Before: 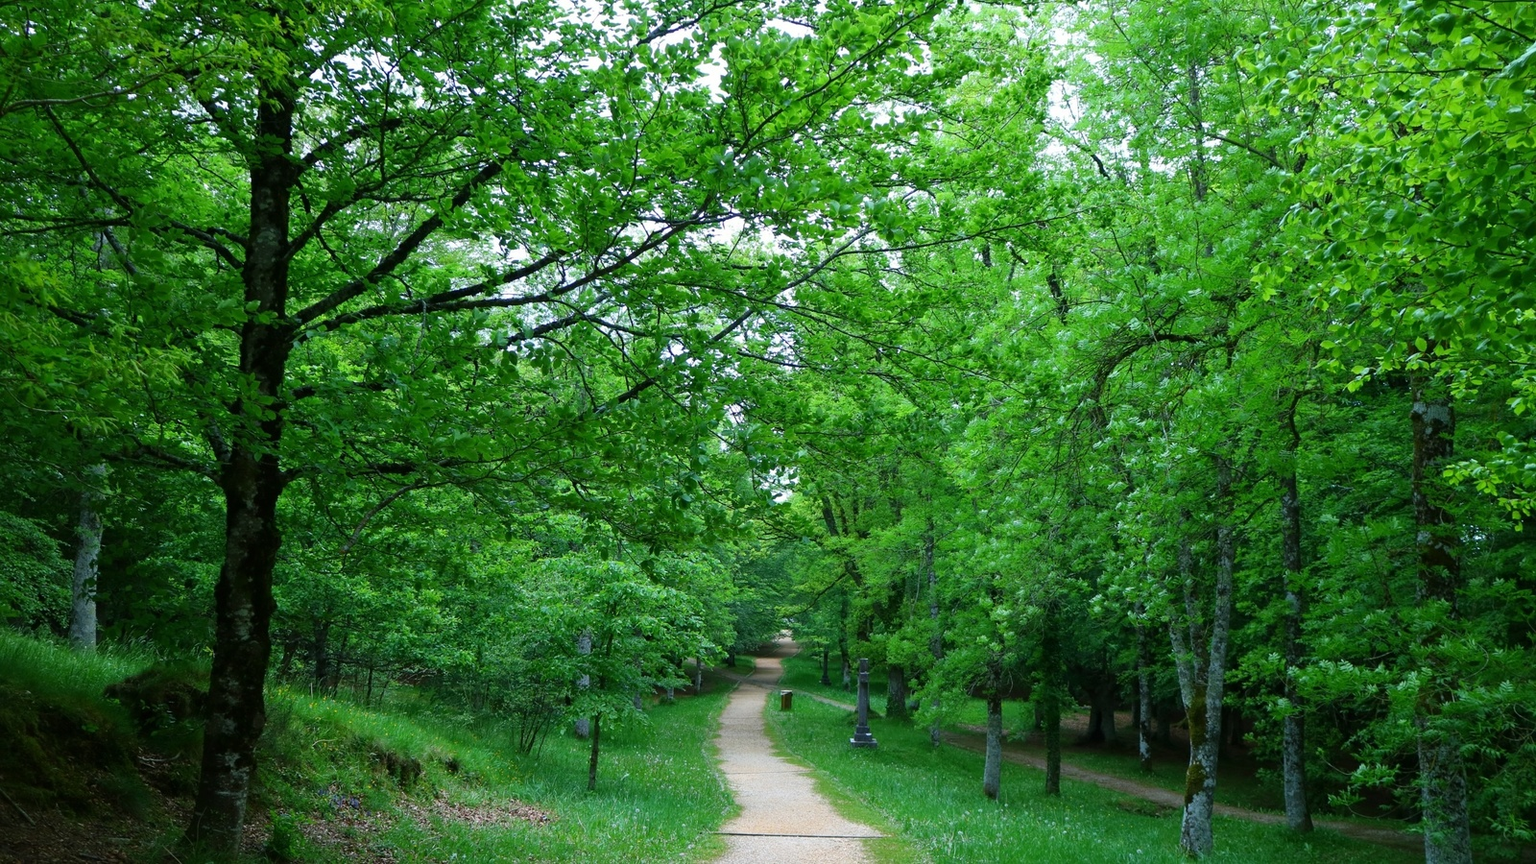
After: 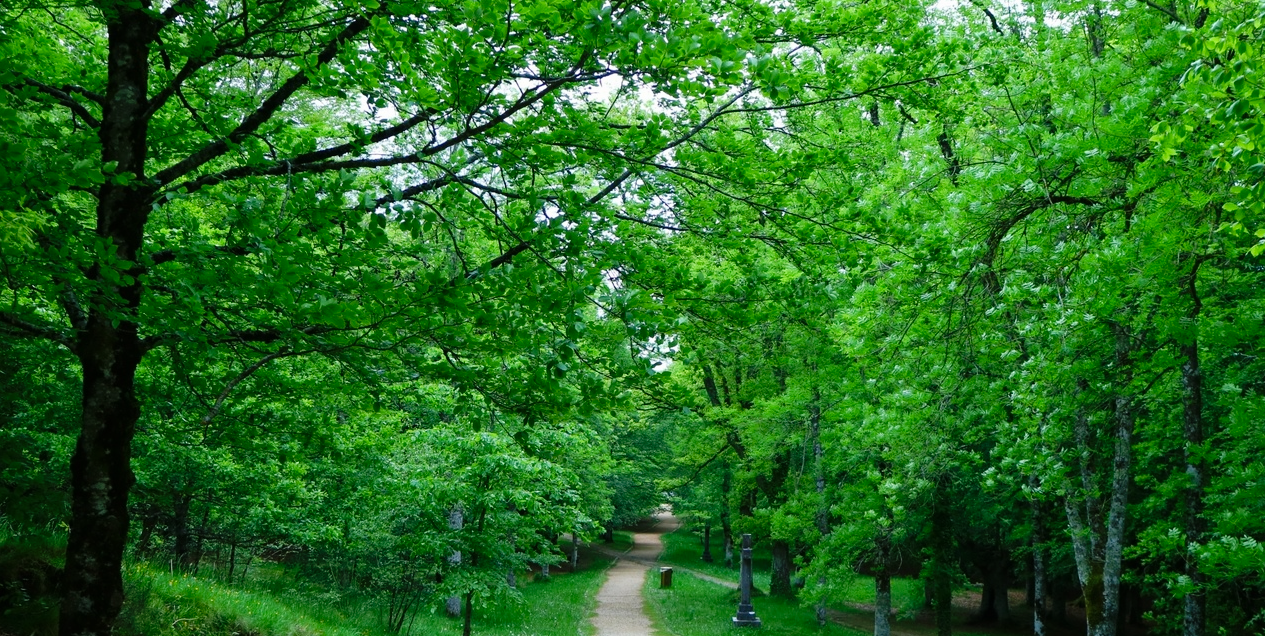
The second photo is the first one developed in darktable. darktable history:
crop: left 9.588%, top 16.896%, right 11.294%, bottom 12.397%
tone curve: curves: ch0 [(0, 0) (0.037, 0.025) (0.131, 0.093) (0.275, 0.256) (0.497, 0.51) (0.617, 0.643) (0.704, 0.732) (0.813, 0.832) (0.911, 0.925) (0.997, 0.995)]; ch1 [(0, 0) (0.301, 0.3) (0.444, 0.45) (0.493, 0.495) (0.507, 0.503) (0.534, 0.533) (0.582, 0.58) (0.658, 0.693) (0.746, 0.77) (1, 1)]; ch2 [(0, 0) (0.246, 0.233) (0.36, 0.352) (0.415, 0.418) (0.476, 0.492) (0.502, 0.504) (0.525, 0.518) (0.539, 0.544) (0.586, 0.602) (0.634, 0.651) (0.706, 0.727) (0.853, 0.852) (1, 0.951)], preserve colors none
